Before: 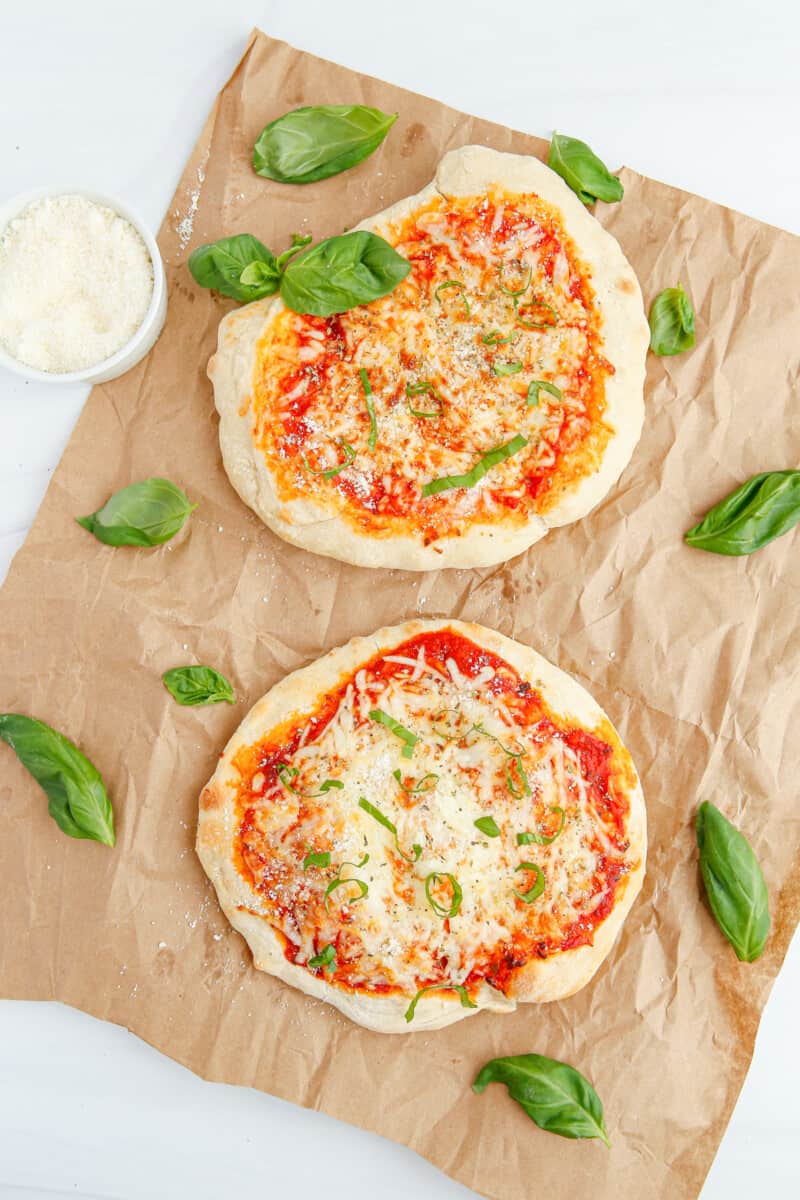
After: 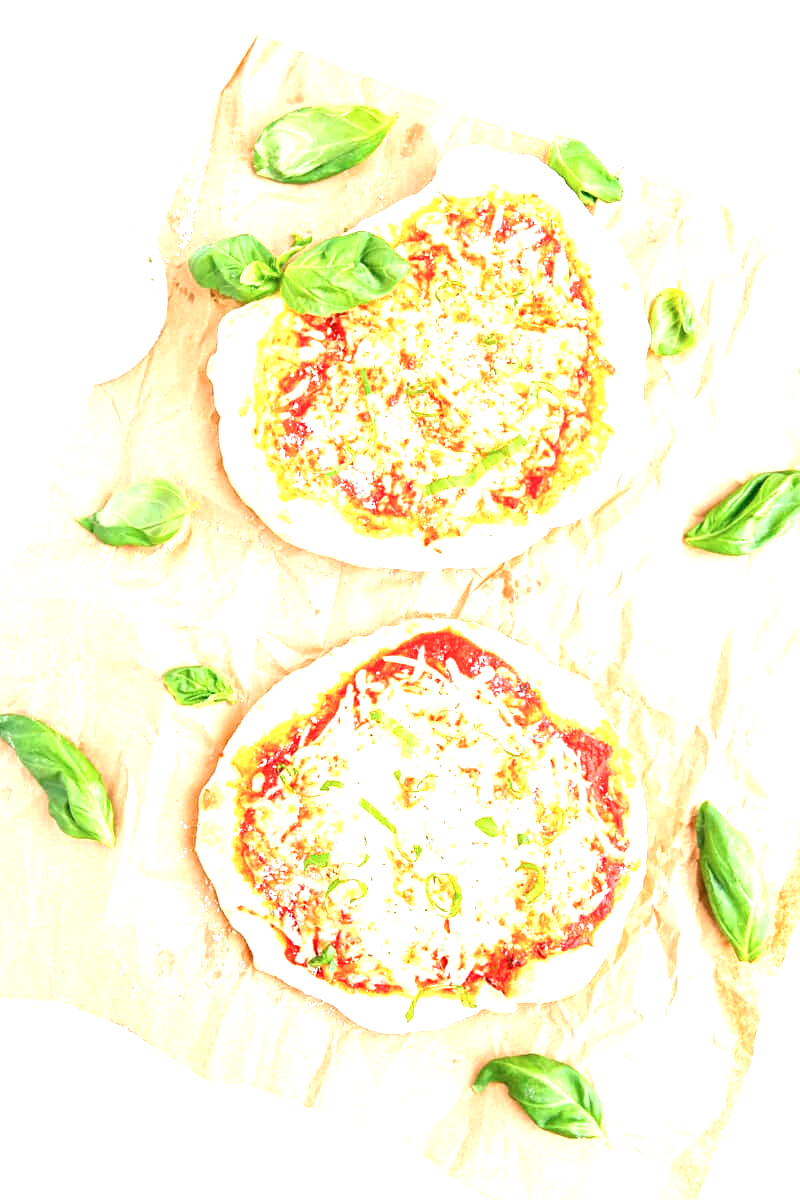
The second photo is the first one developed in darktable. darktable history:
color calibration: illuminant as shot in camera, x 0.358, y 0.373, temperature 4628.91 K, saturation algorithm version 1 (2020)
sharpen: amount 0.203
exposure: black level correction 0, exposure 1.577 EV, compensate exposure bias true, compensate highlight preservation false
